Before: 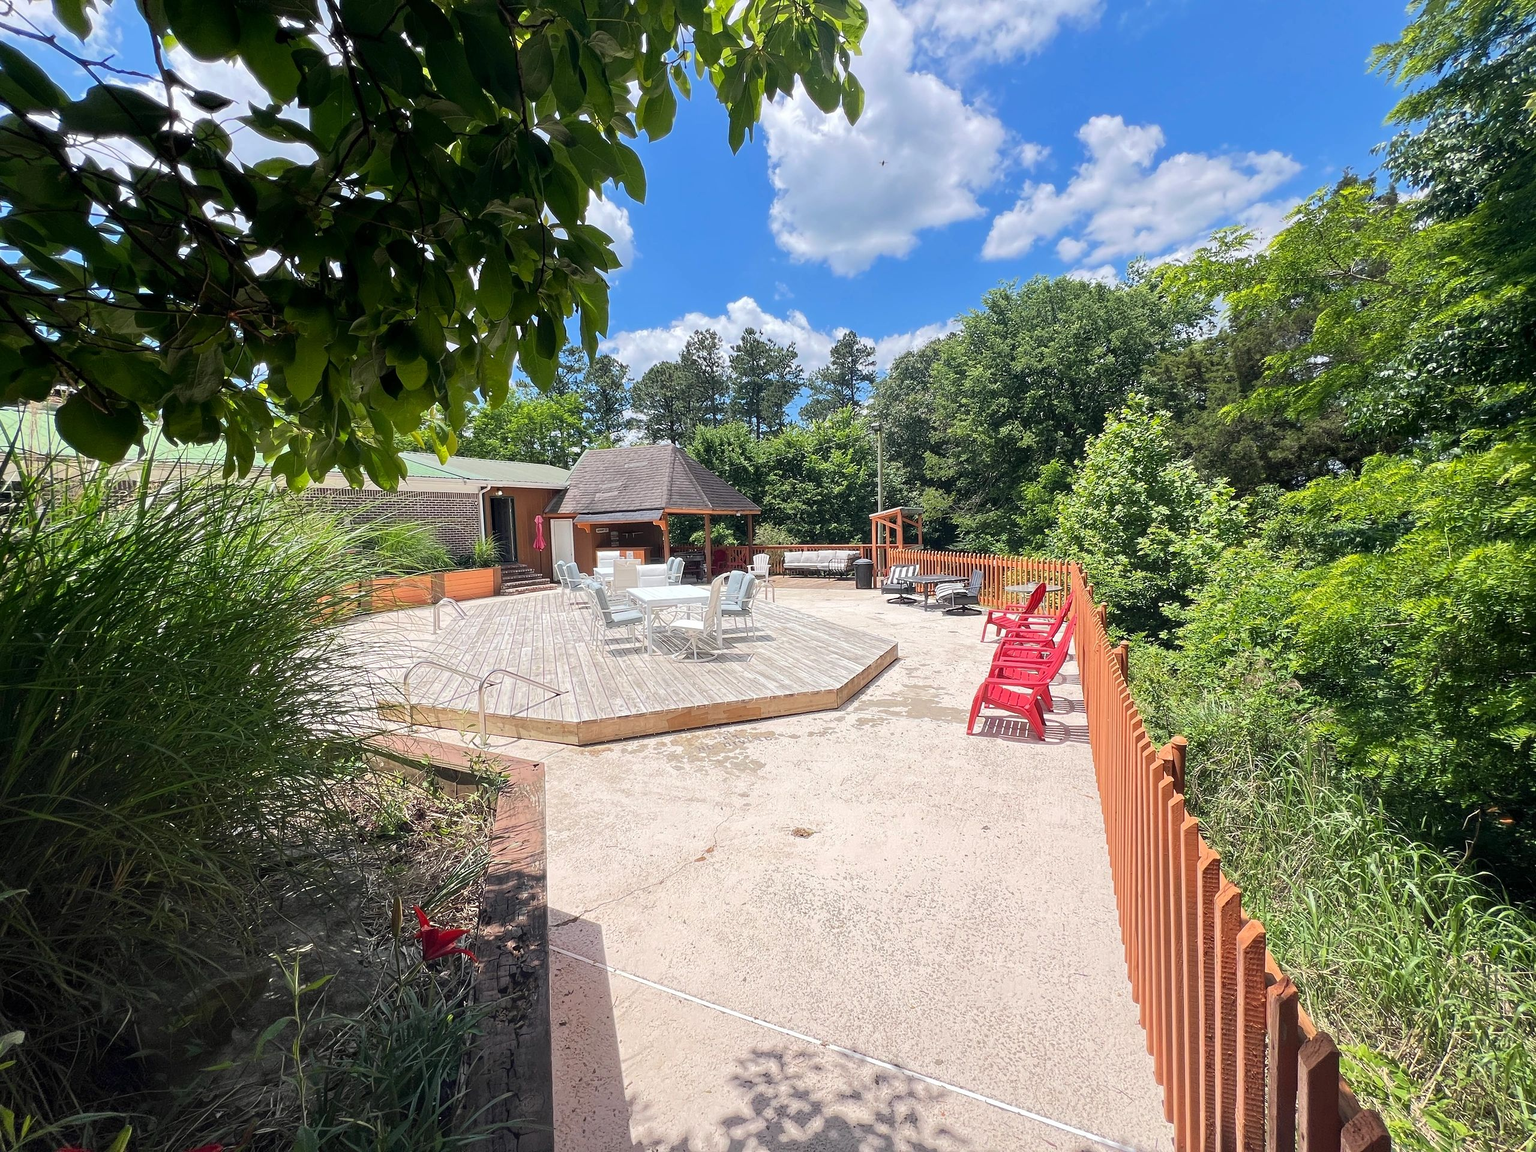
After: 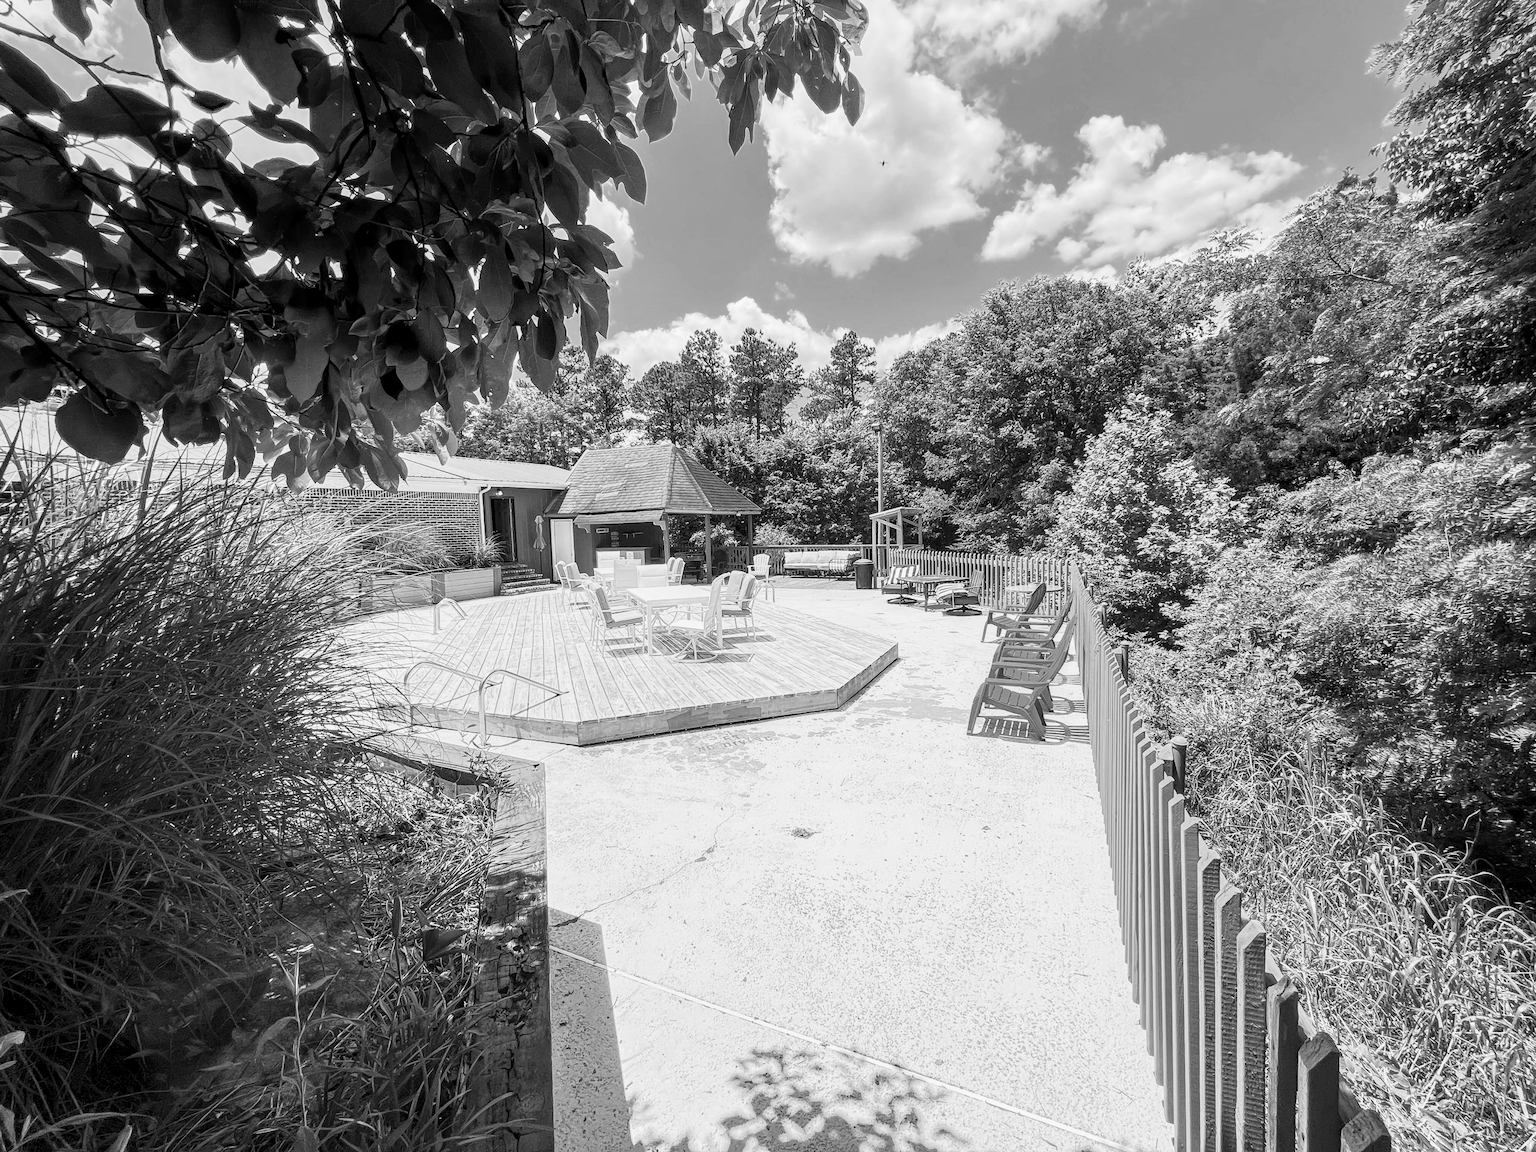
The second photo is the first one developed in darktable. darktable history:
levels: levels [0, 0.43, 0.984]
local contrast: detail 130%
monochrome: on, module defaults
contrast brightness saturation: brightness -0.2, saturation 0.08
base curve: curves: ch0 [(0, 0) (0.088, 0.125) (0.176, 0.251) (0.354, 0.501) (0.613, 0.749) (1, 0.877)], preserve colors none
